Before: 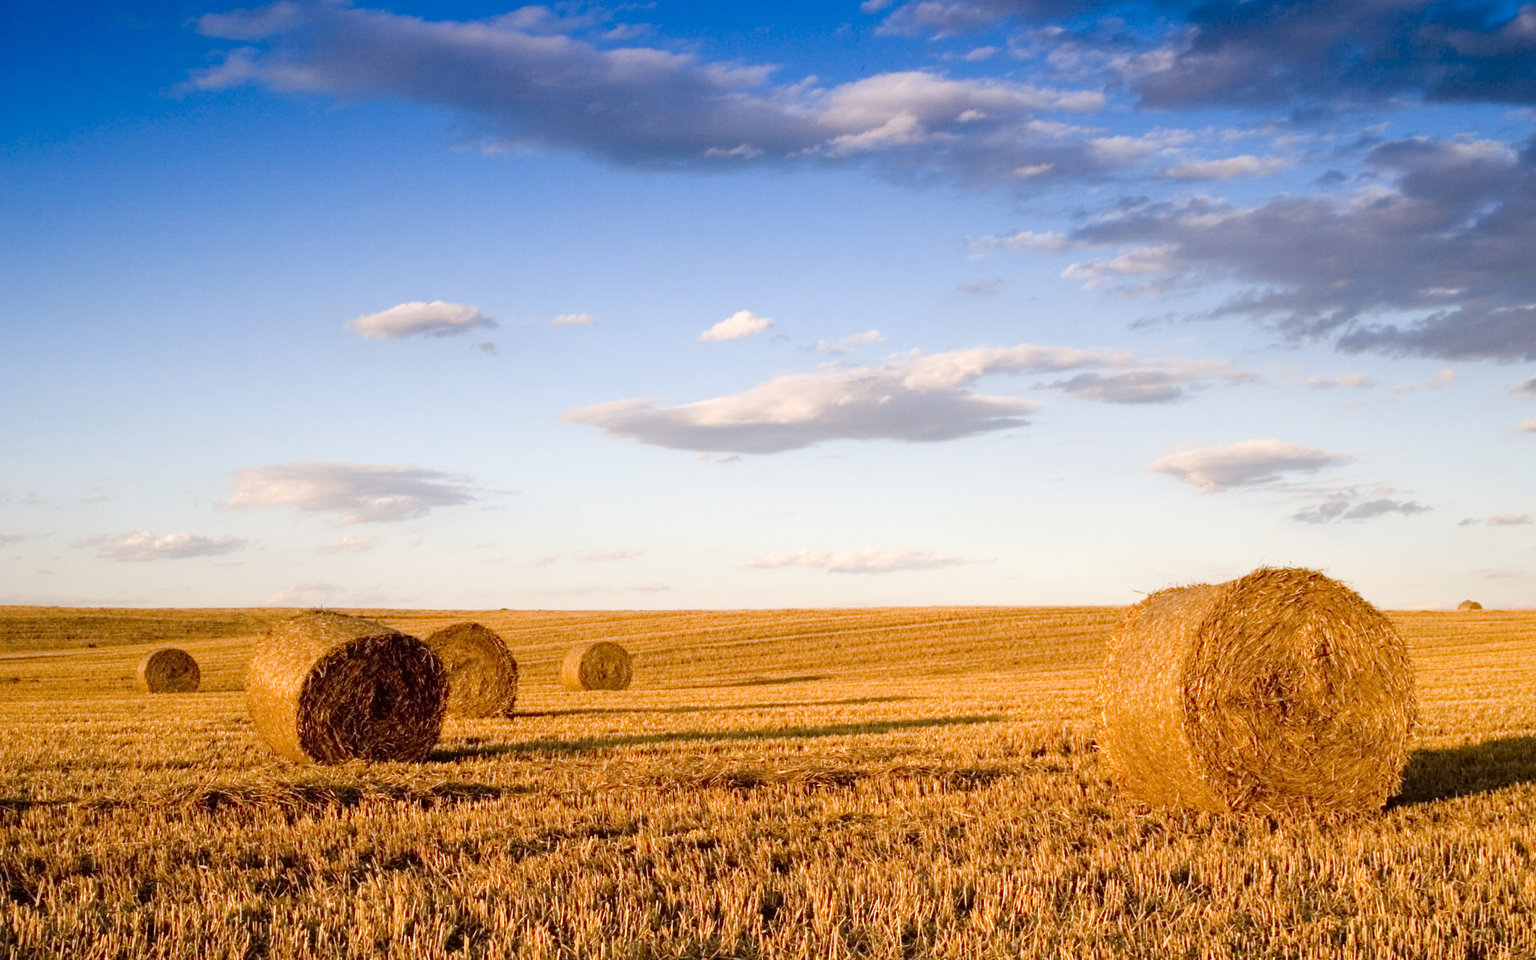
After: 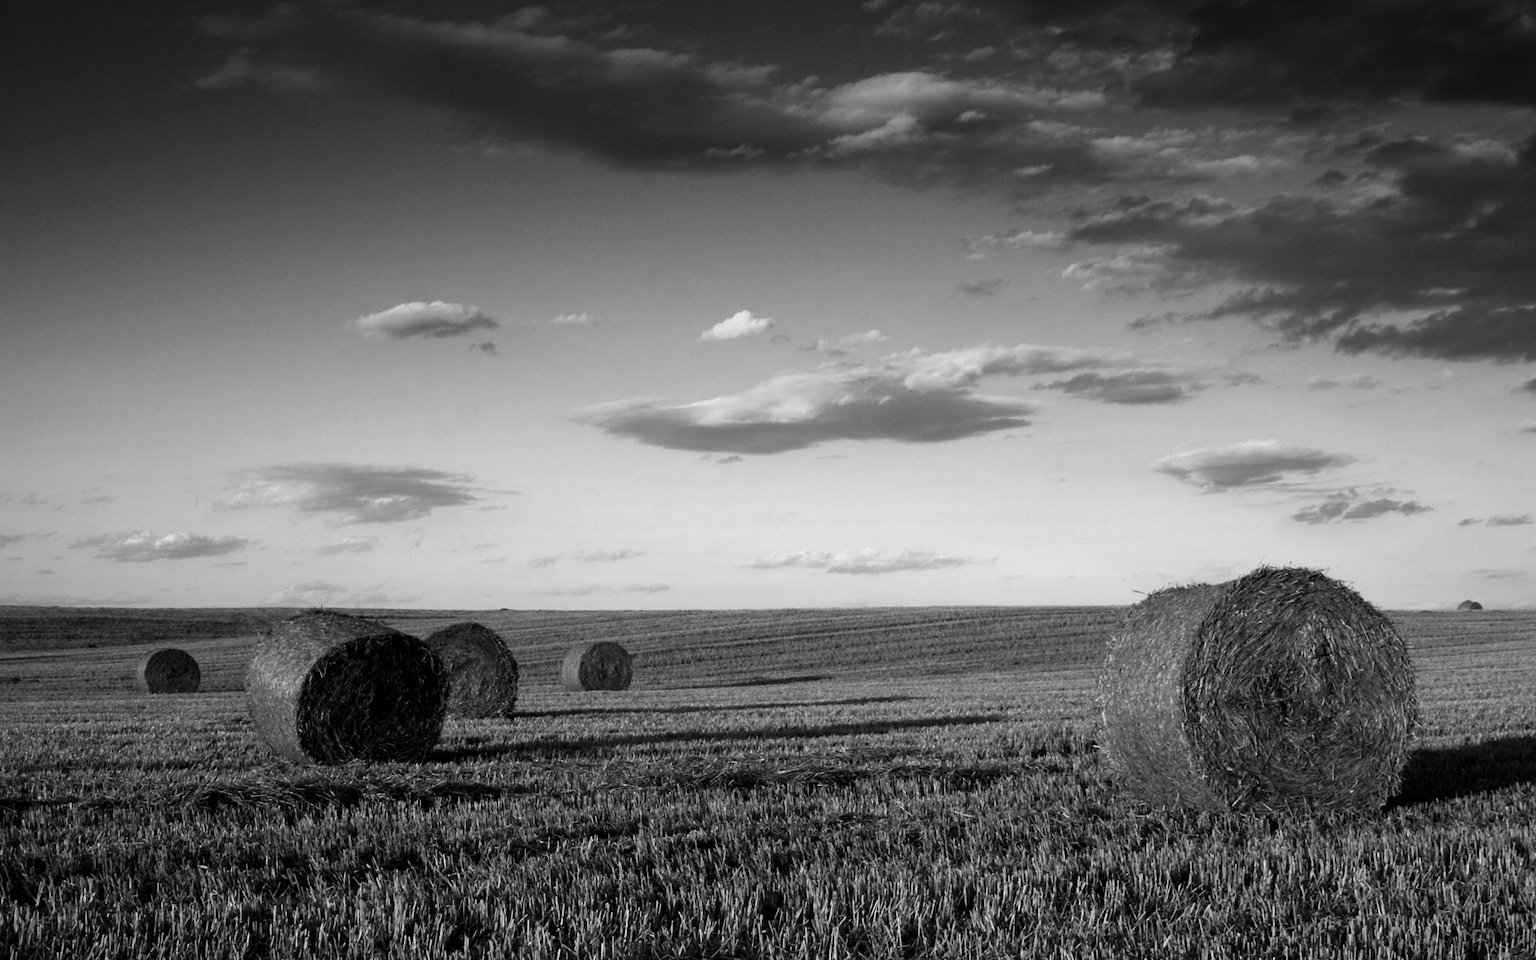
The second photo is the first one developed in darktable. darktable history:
contrast brightness saturation: contrast -0.026, brightness -0.591, saturation -0.982
